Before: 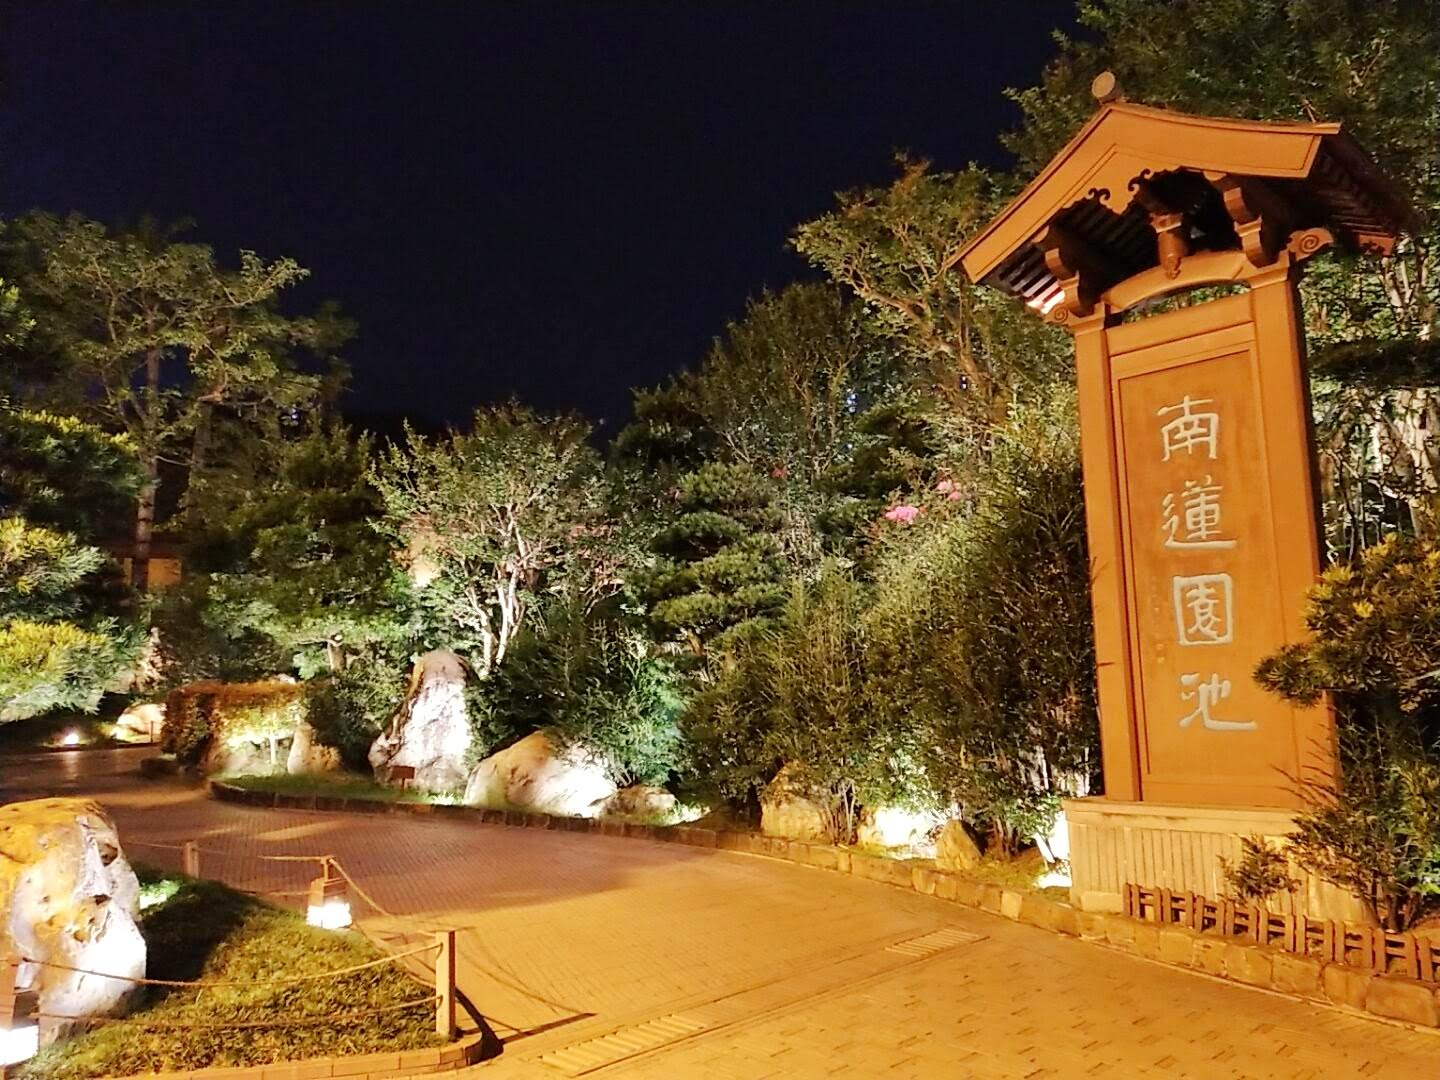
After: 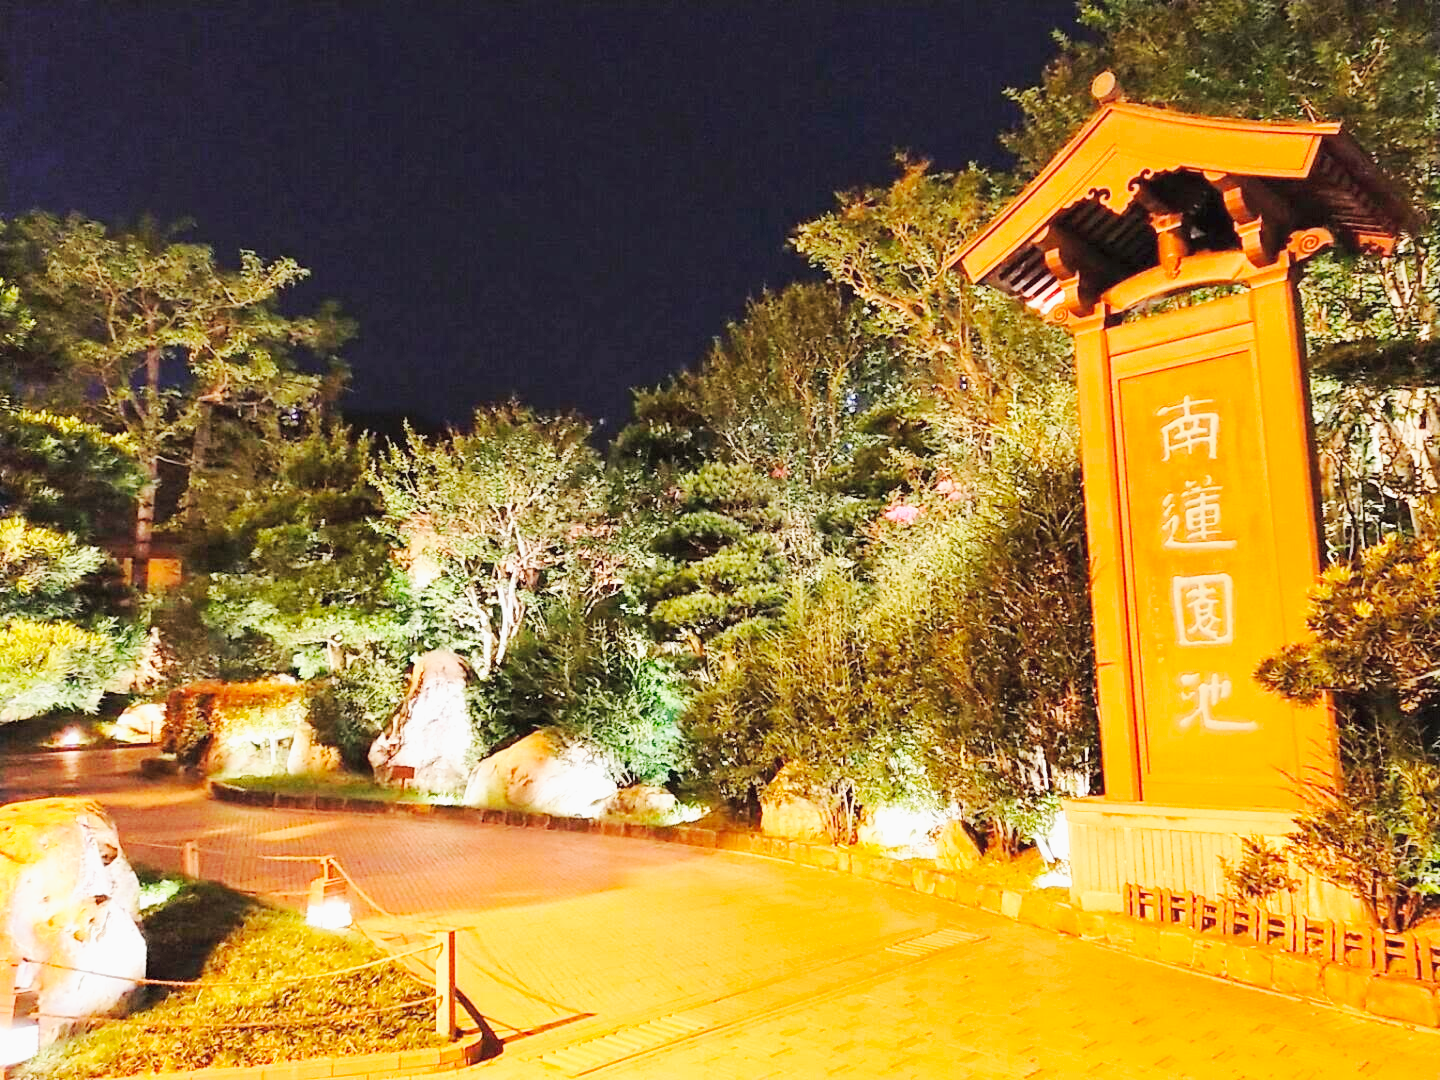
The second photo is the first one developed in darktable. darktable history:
base curve: curves: ch0 [(0, 0) (0.025, 0.046) (0.112, 0.277) (0.467, 0.74) (0.814, 0.929) (1, 0.942)], preserve colors none
contrast brightness saturation: brightness 0.143
